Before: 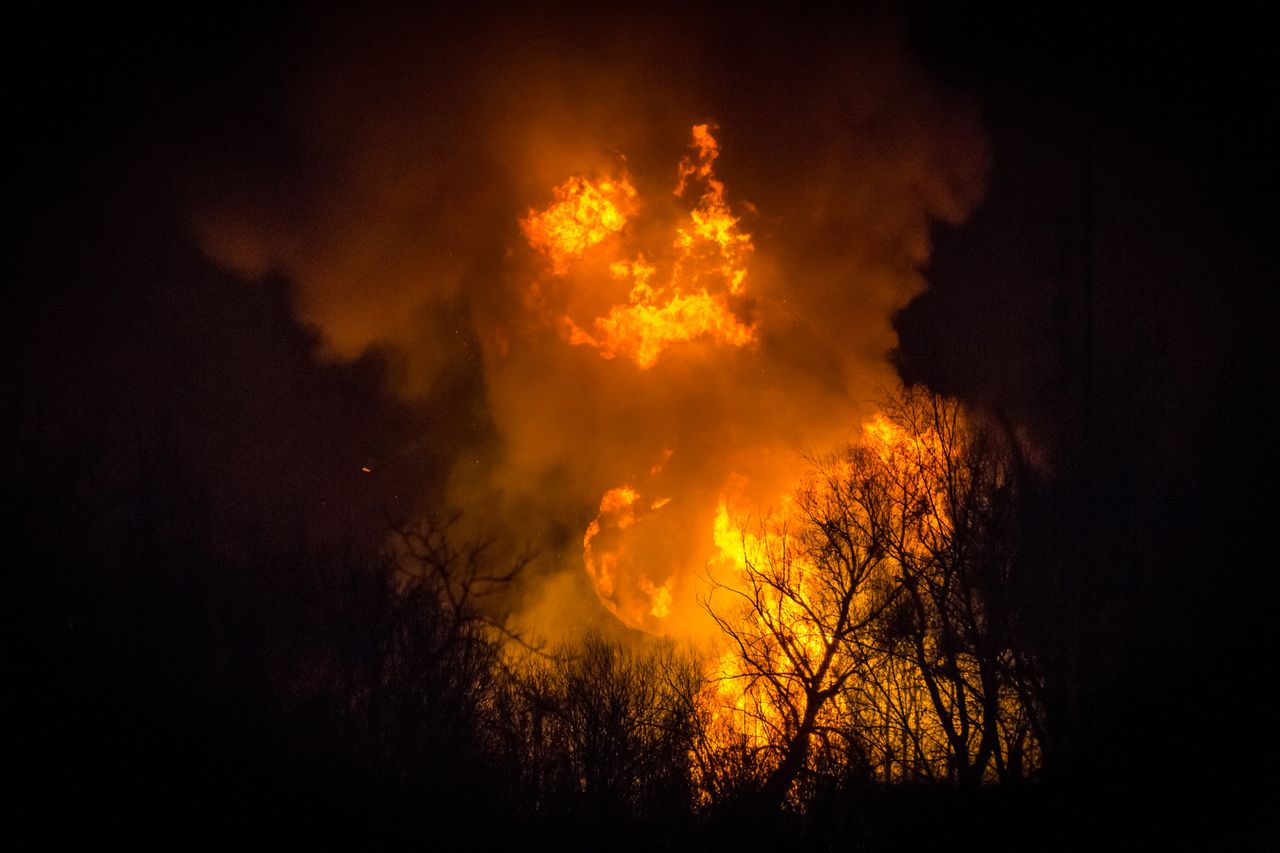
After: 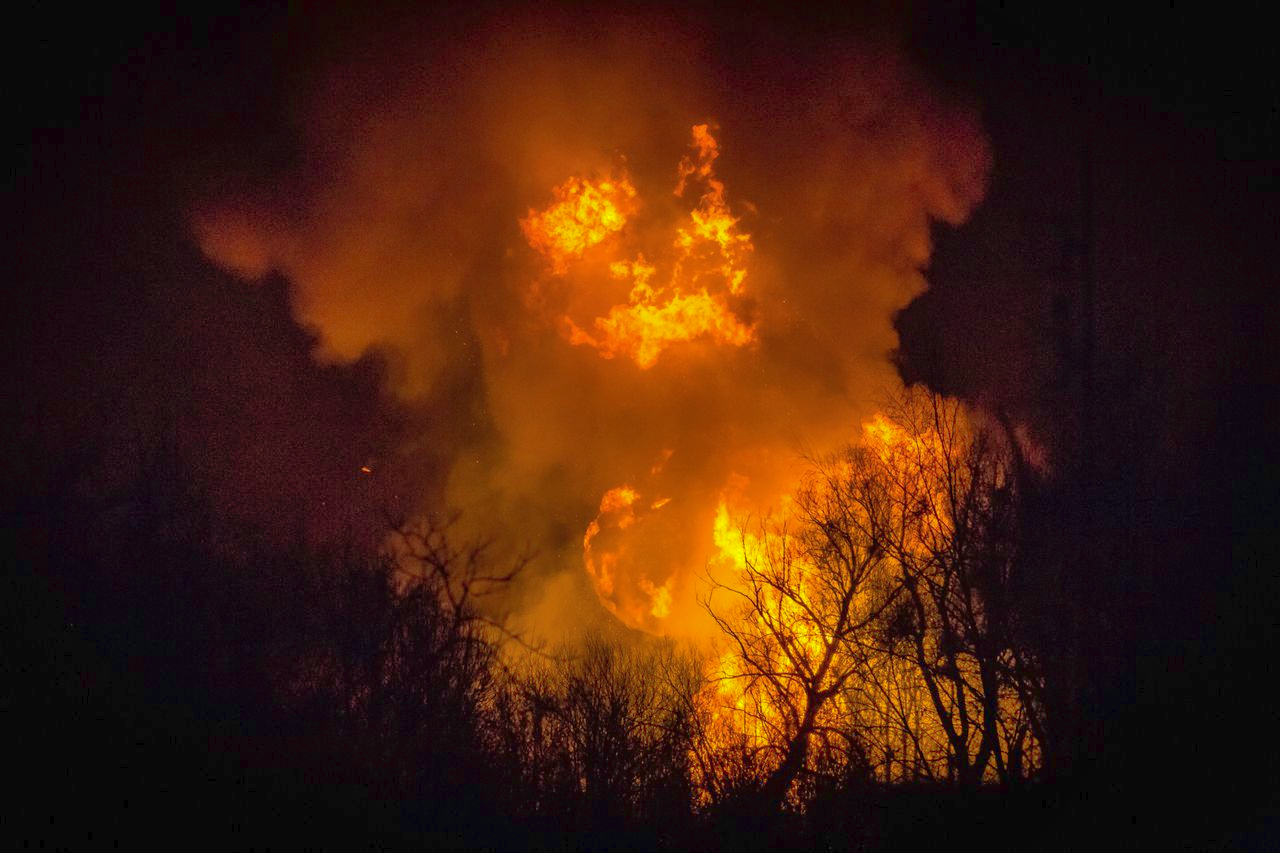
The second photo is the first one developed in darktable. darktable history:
tone curve: curves: ch0 [(0, 0) (0.003, 0.013) (0.011, 0.02) (0.025, 0.037) (0.044, 0.068) (0.069, 0.108) (0.1, 0.138) (0.136, 0.168) (0.177, 0.203) (0.224, 0.241) (0.277, 0.281) (0.335, 0.328) (0.399, 0.382) (0.468, 0.448) (0.543, 0.519) (0.623, 0.603) (0.709, 0.705) (0.801, 0.808) (0.898, 0.903) (1, 1)]
velvia: on, module defaults
shadows and highlights: on, module defaults
